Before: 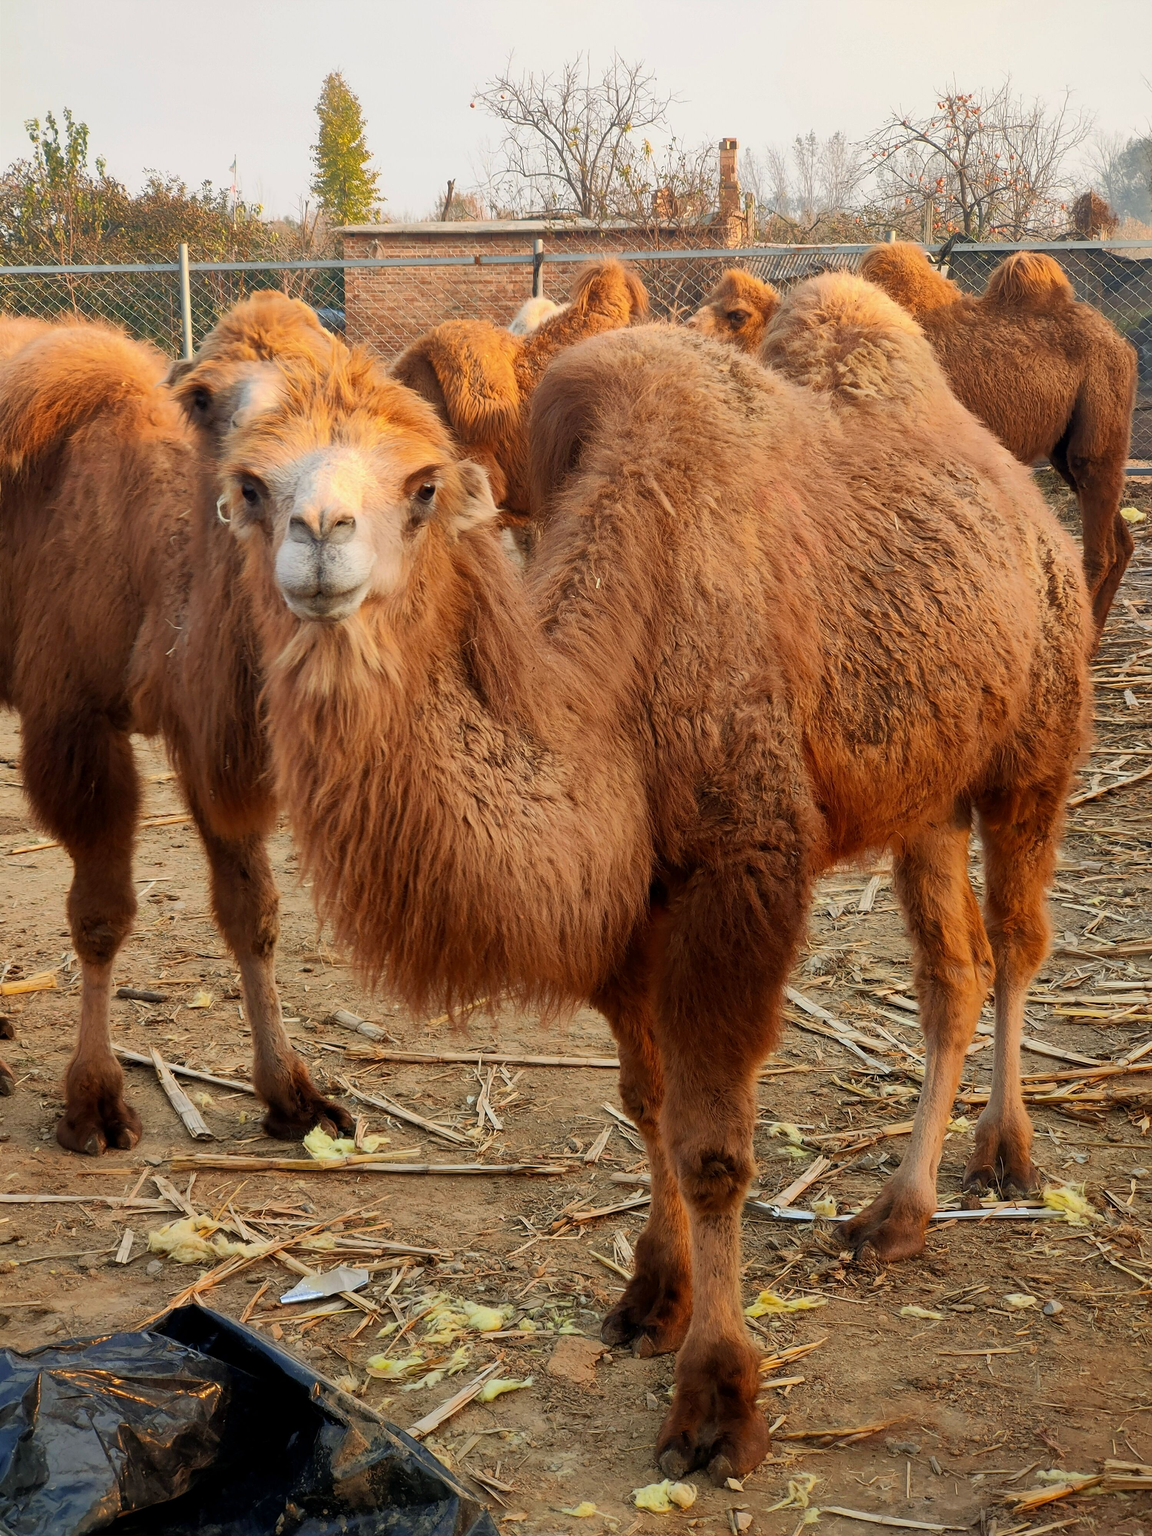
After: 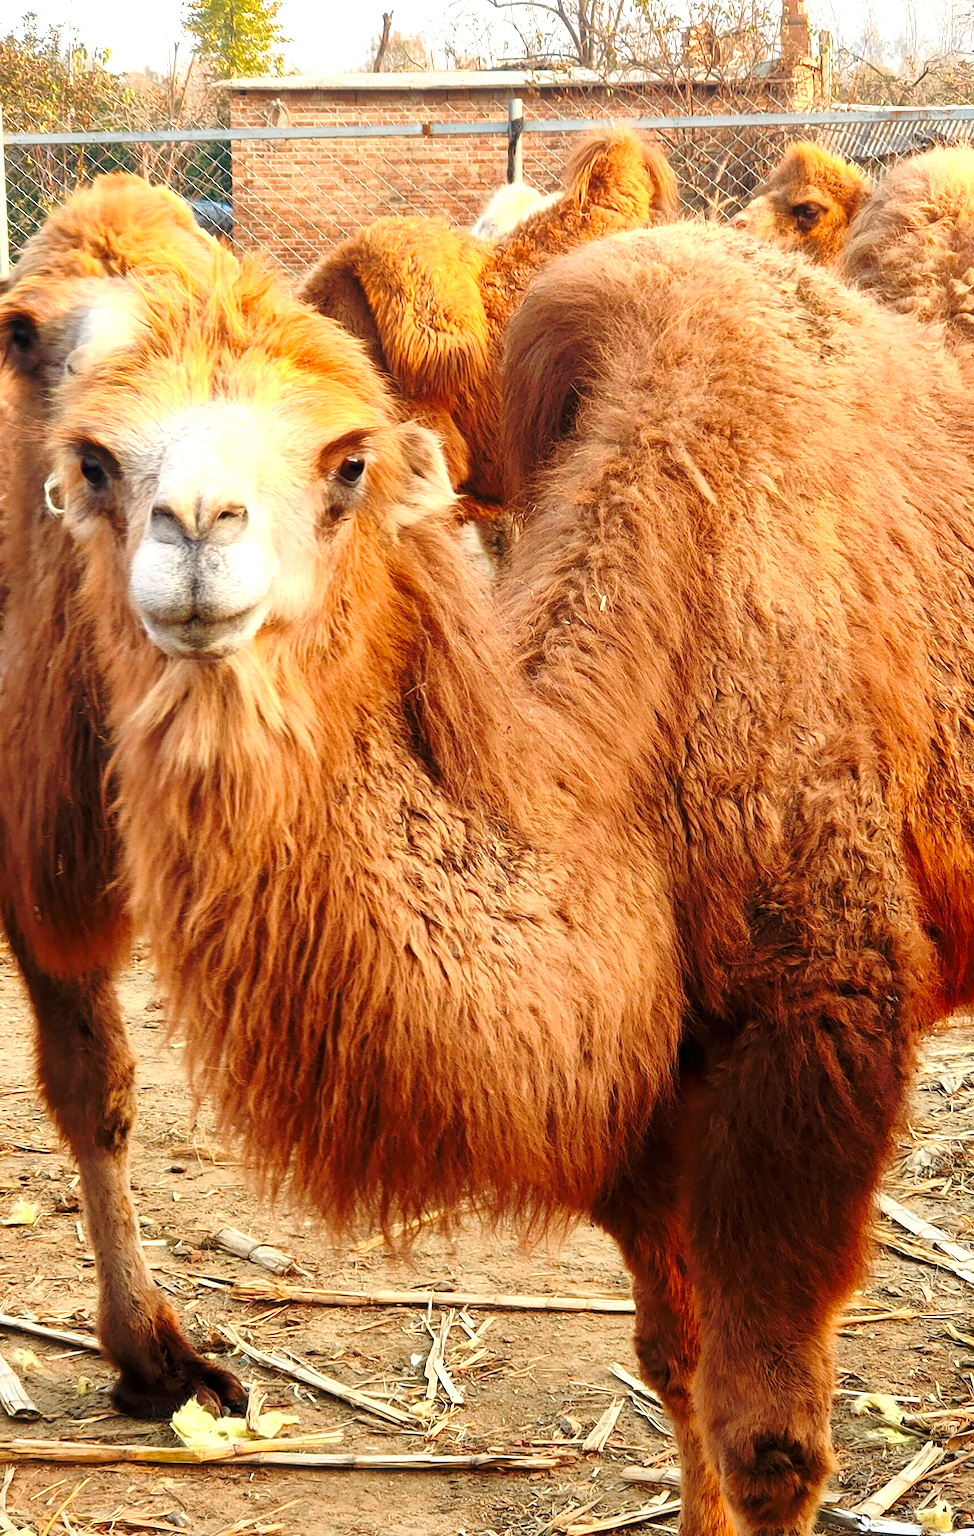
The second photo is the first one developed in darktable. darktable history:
crop: left 16.202%, top 11.208%, right 26.045%, bottom 20.557%
exposure: black level correction 0, exposure 1 EV, compensate exposure bias true, compensate highlight preservation false
base curve: curves: ch0 [(0, 0) (0.073, 0.04) (0.157, 0.139) (0.492, 0.492) (0.758, 0.758) (1, 1)], preserve colors none
